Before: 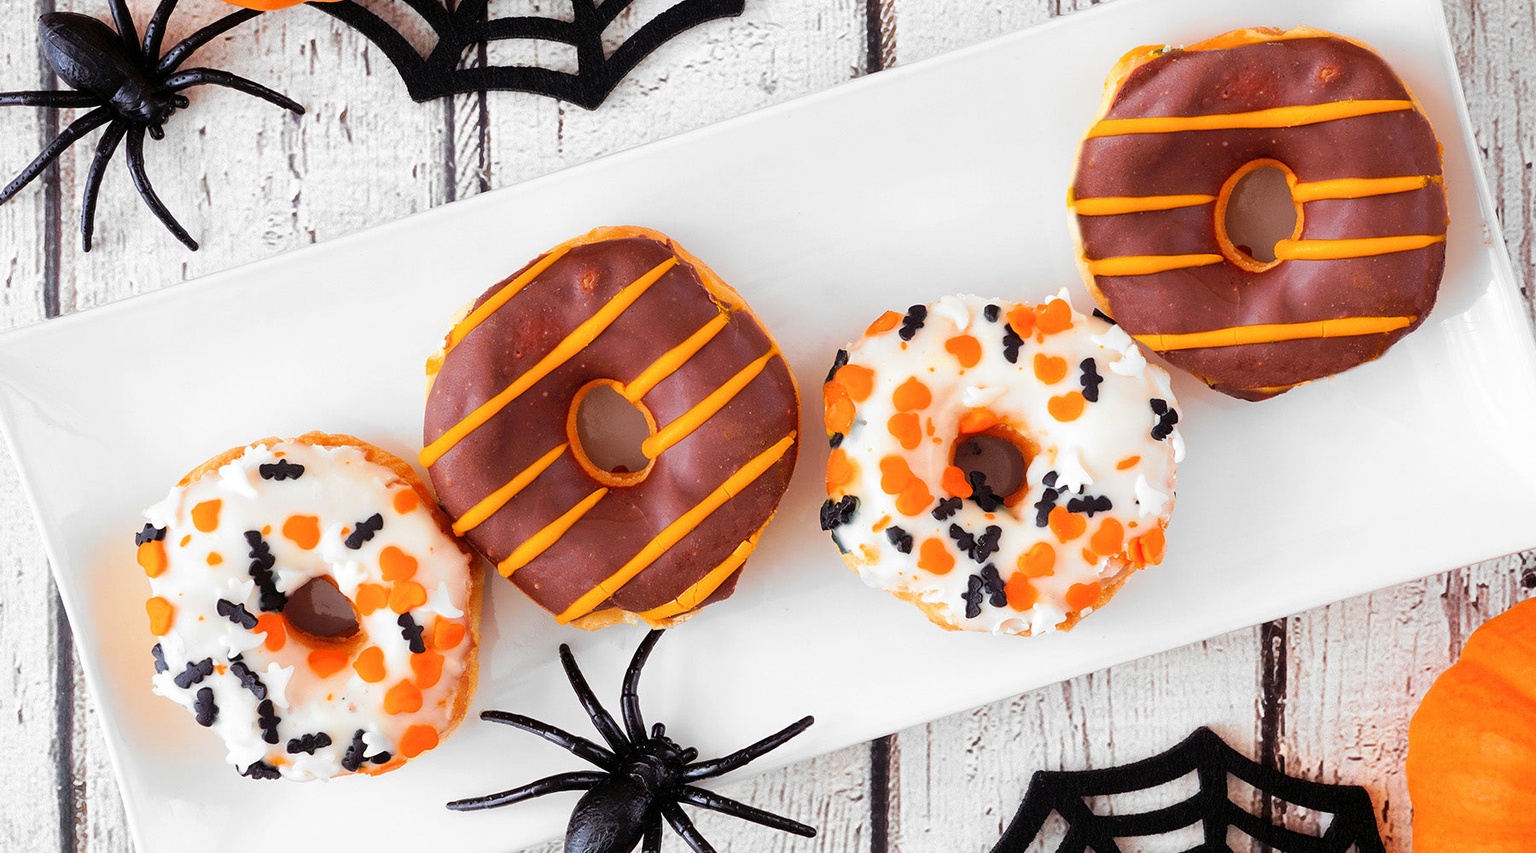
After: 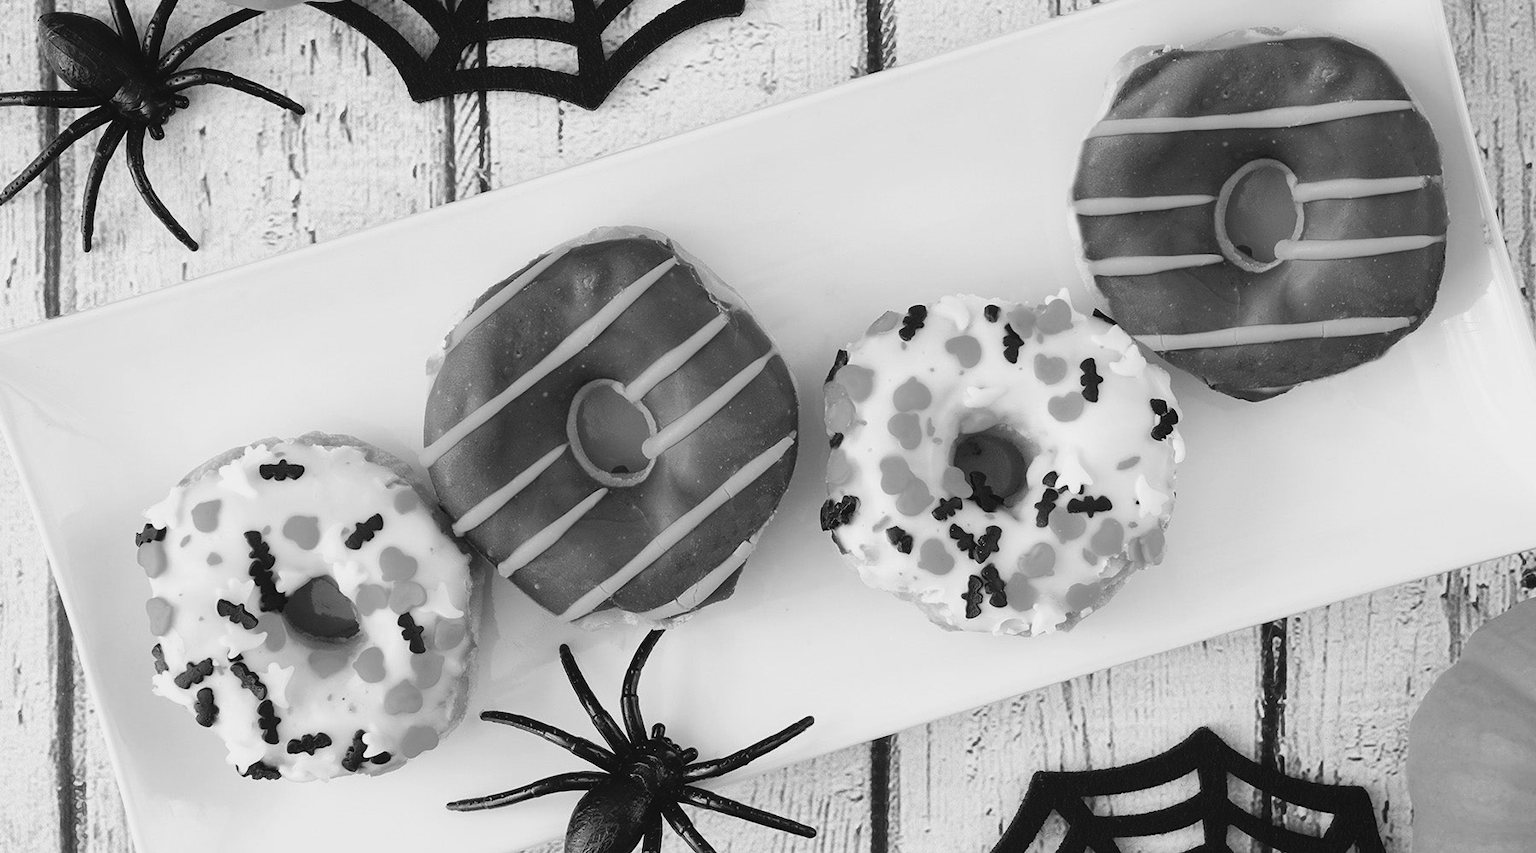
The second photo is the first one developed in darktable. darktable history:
velvia: on, module defaults
monochrome: a -74.22, b 78.2
color balance rgb: shadows lift › chroma 3%, shadows lift › hue 280.8°, power › hue 330°, highlights gain › chroma 3%, highlights gain › hue 75.6°, global offset › luminance 0.7%, perceptual saturation grading › global saturation 20%, perceptual saturation grading › highlights -25%, perceptual saturation grading › shadows 50%, global vibrance 20.33%
